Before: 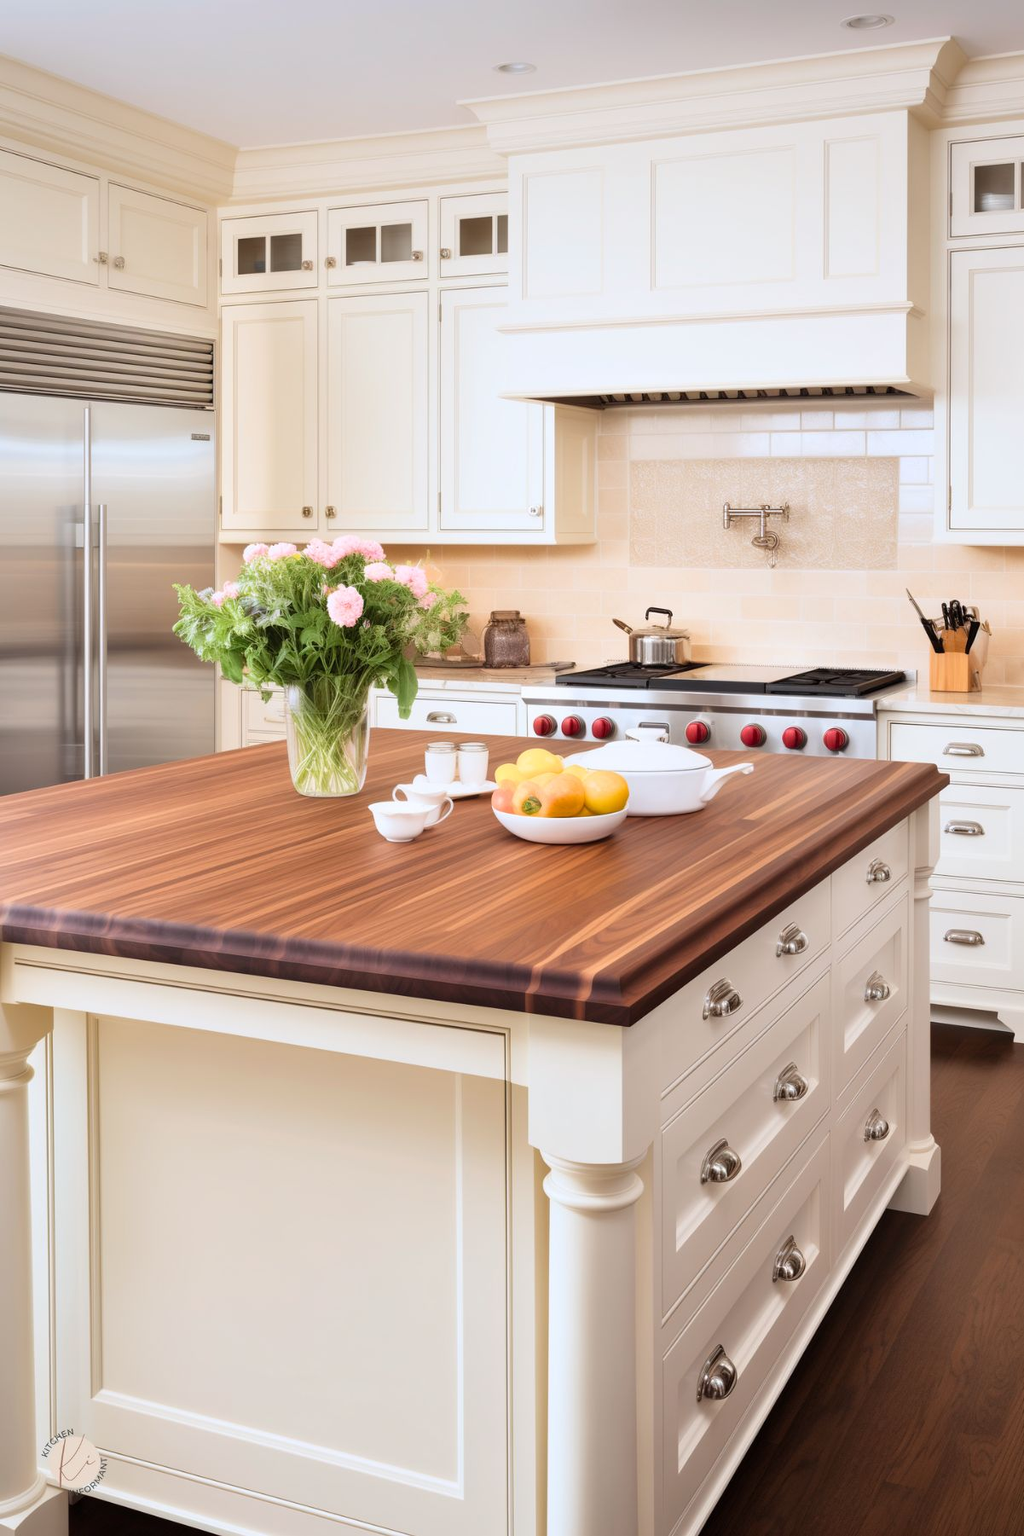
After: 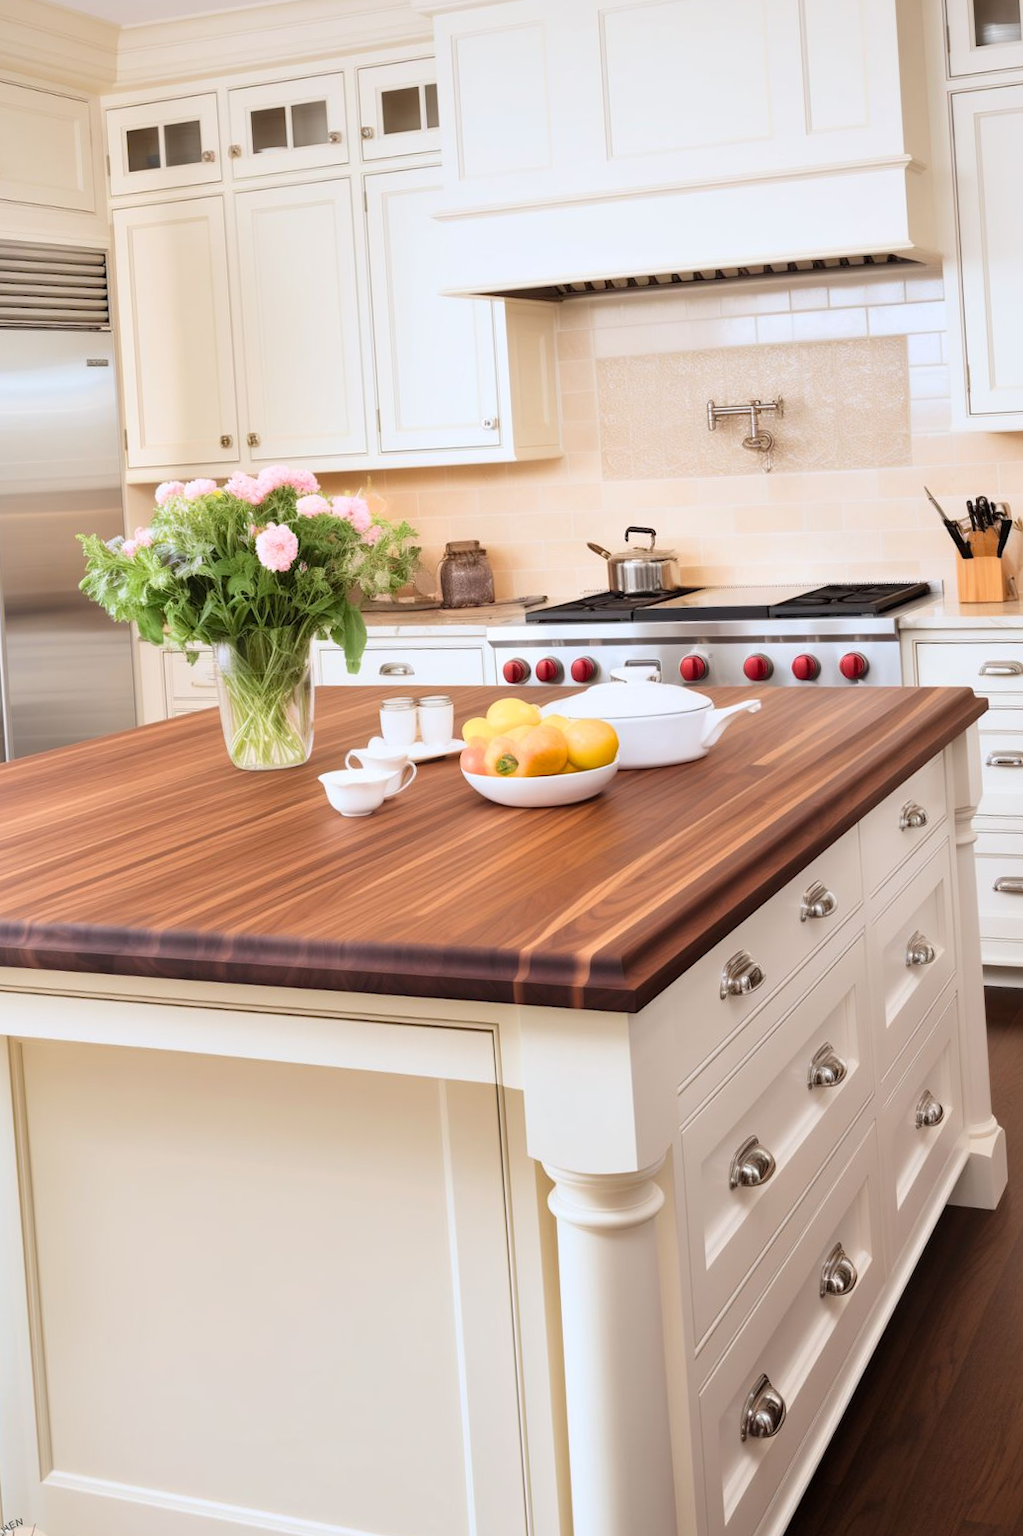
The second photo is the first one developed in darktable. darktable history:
crop and rotate: angle 3.6°, left 5.707%, top 5.672%
